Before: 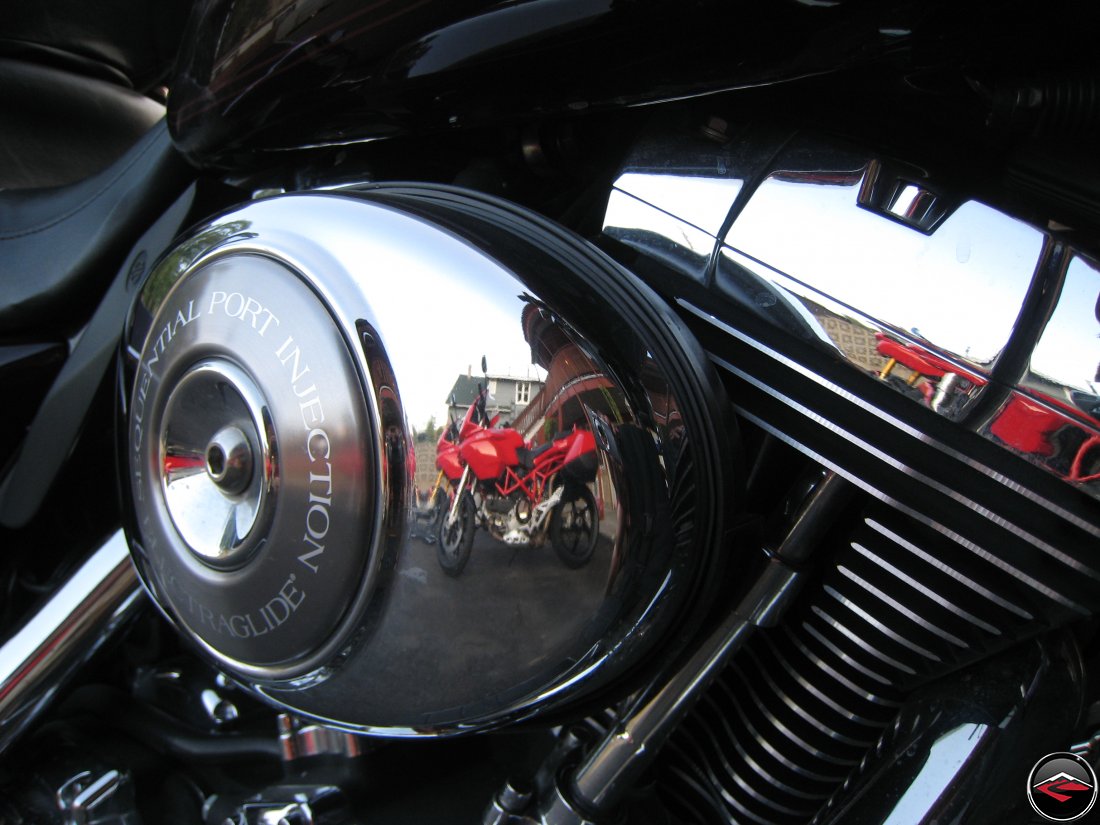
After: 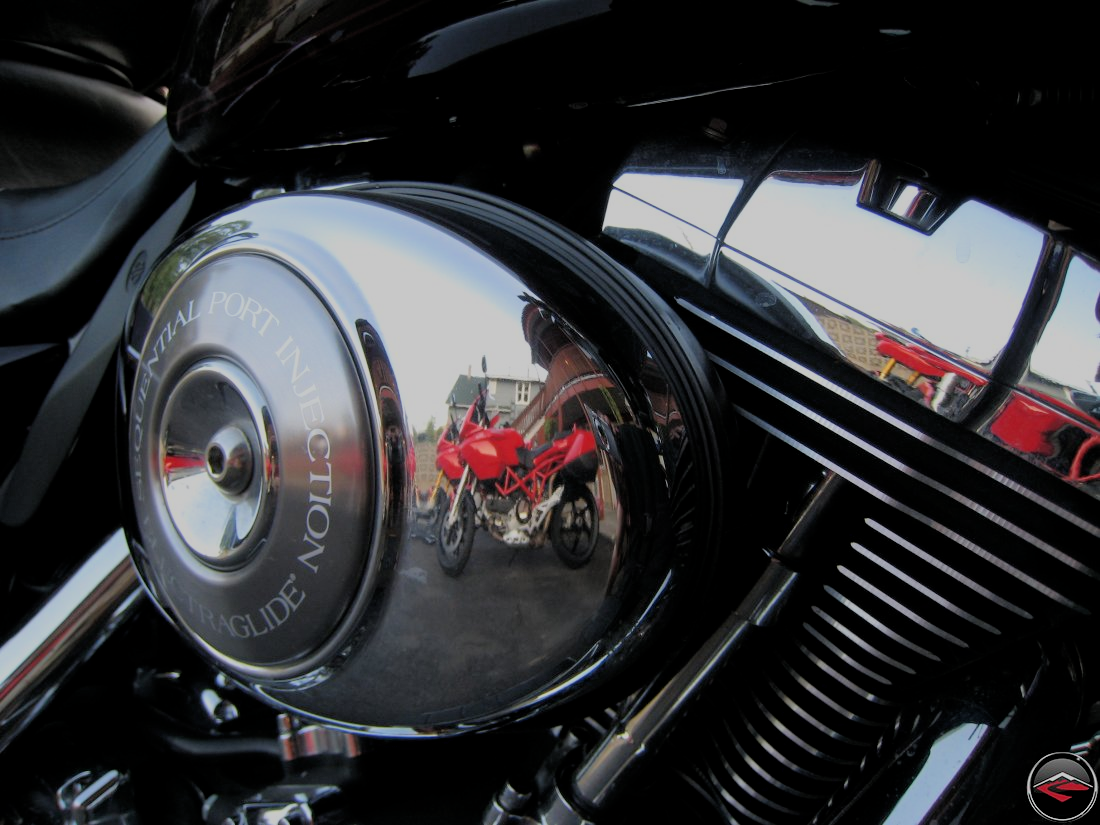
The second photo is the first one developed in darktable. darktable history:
filmic rgb: black relative exposure -8.82 EV, white relative exposure 4.98 EV, target black luminance 0%, hardness 3.77, latitude 66.49%, contrast 0.814, highlights saturation mix 11.39%, shadows ↔ highlights balance 20.57%, color science v6 (2022), iterations of high-quality reconstruction 0
